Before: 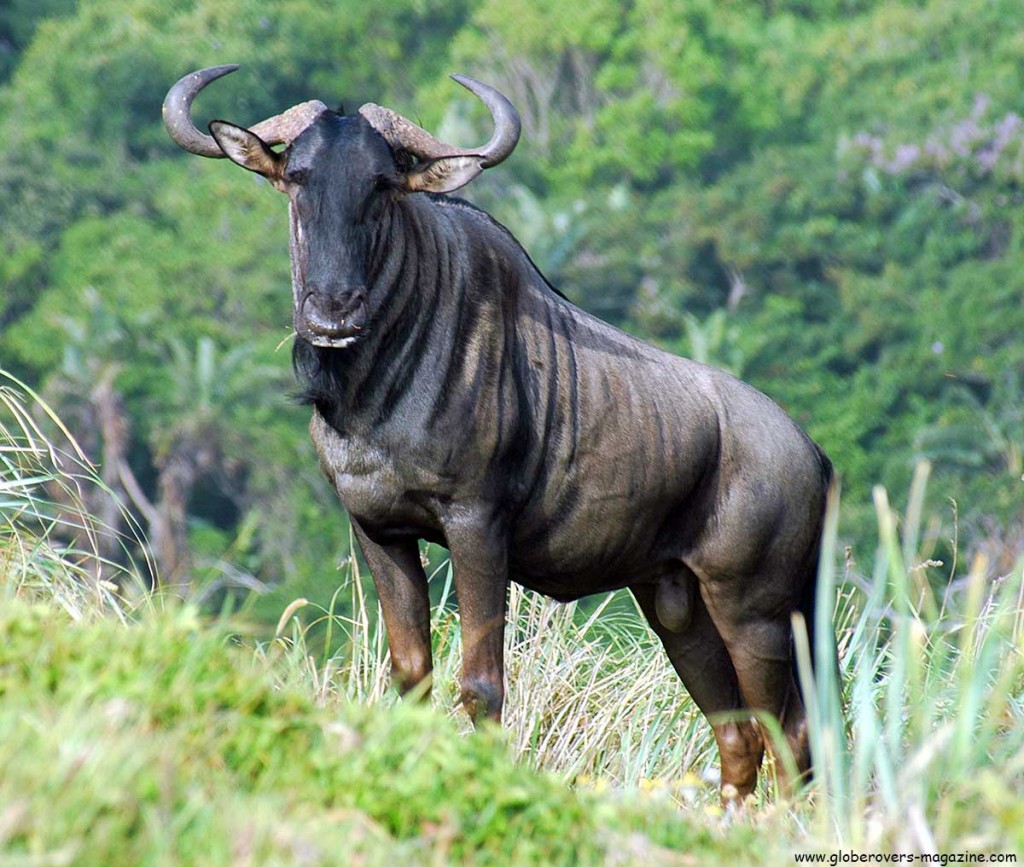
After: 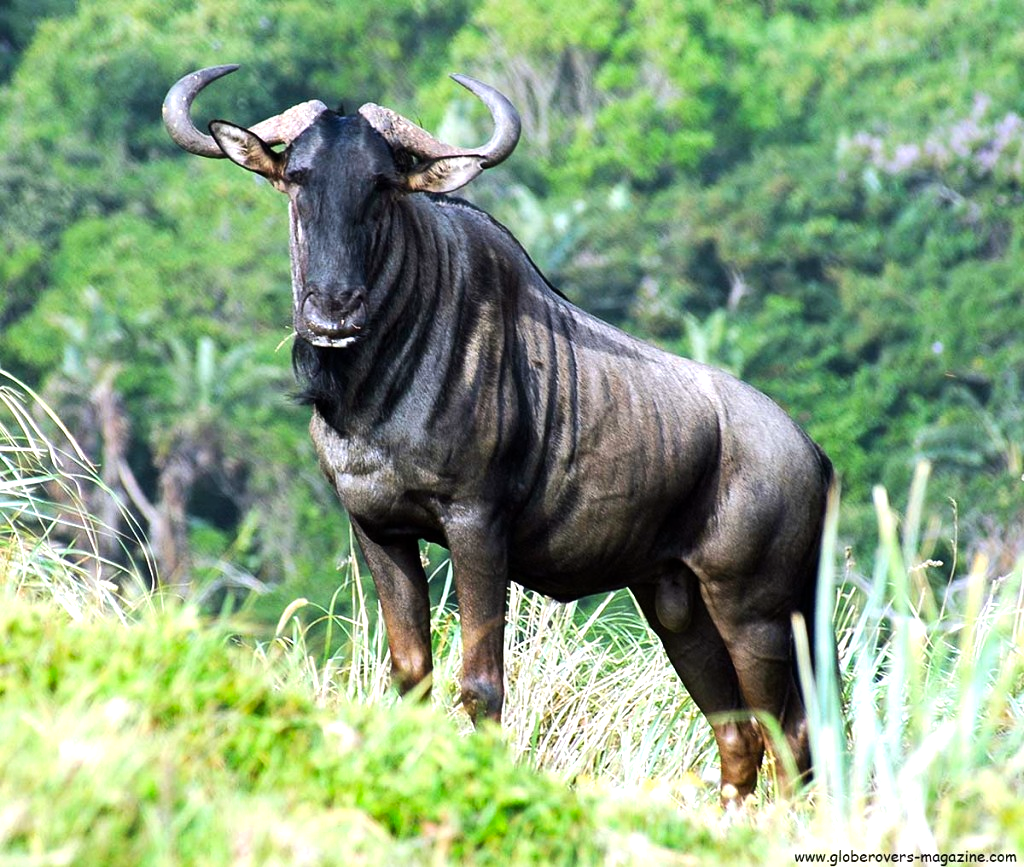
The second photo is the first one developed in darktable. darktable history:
vibrance: vibrance 67%
tone equalizer: -8 EV -0.75 EV, -7 EV -0.7 EV, -6 EV -0.6 EV, -5 EV -0.4 EV, -3 EV 0.4 EV, -2 EV 0.6 EV, -1 EV 0.7 EV, +0 EV 0.75 EV, edges refinement/feathering 500, mask exposure compensation -1.57 EV, preserve details no
